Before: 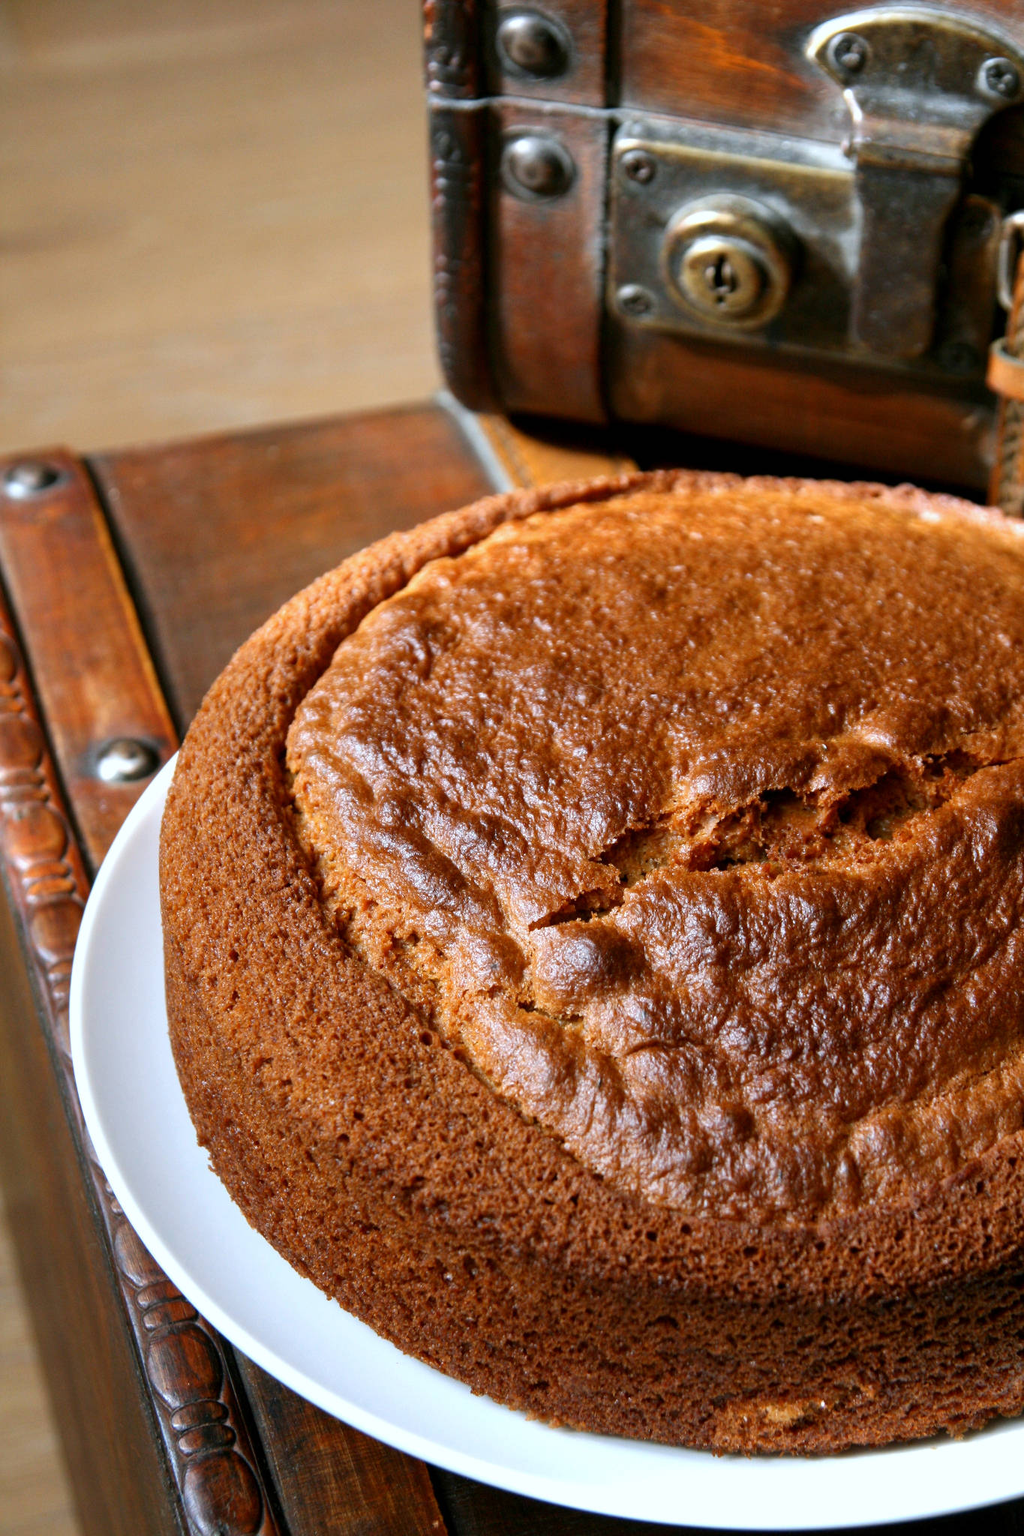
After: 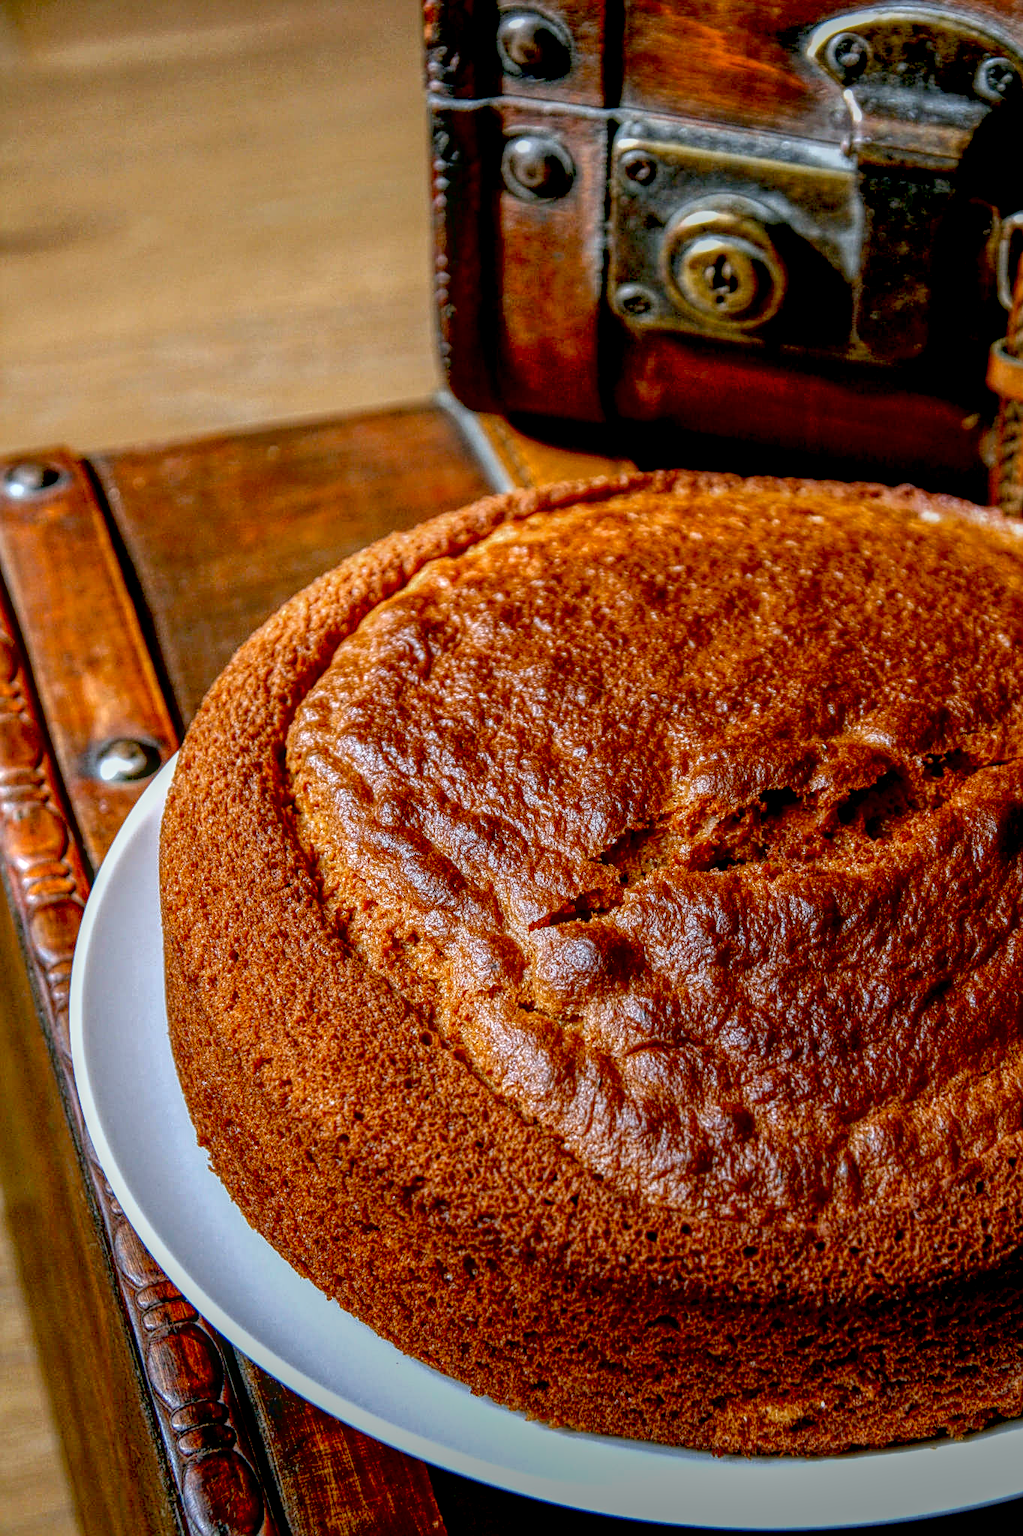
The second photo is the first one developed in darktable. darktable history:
haze removal: compatibility mode true, adaptive false
local contrast: highlights 20%, shadows 30%, detail 200%, midtone range 0.2
exposure: black level correction 0.031, exposure 0.304 EV, compensate highlight preservation false
sharpen: on, module defaults
